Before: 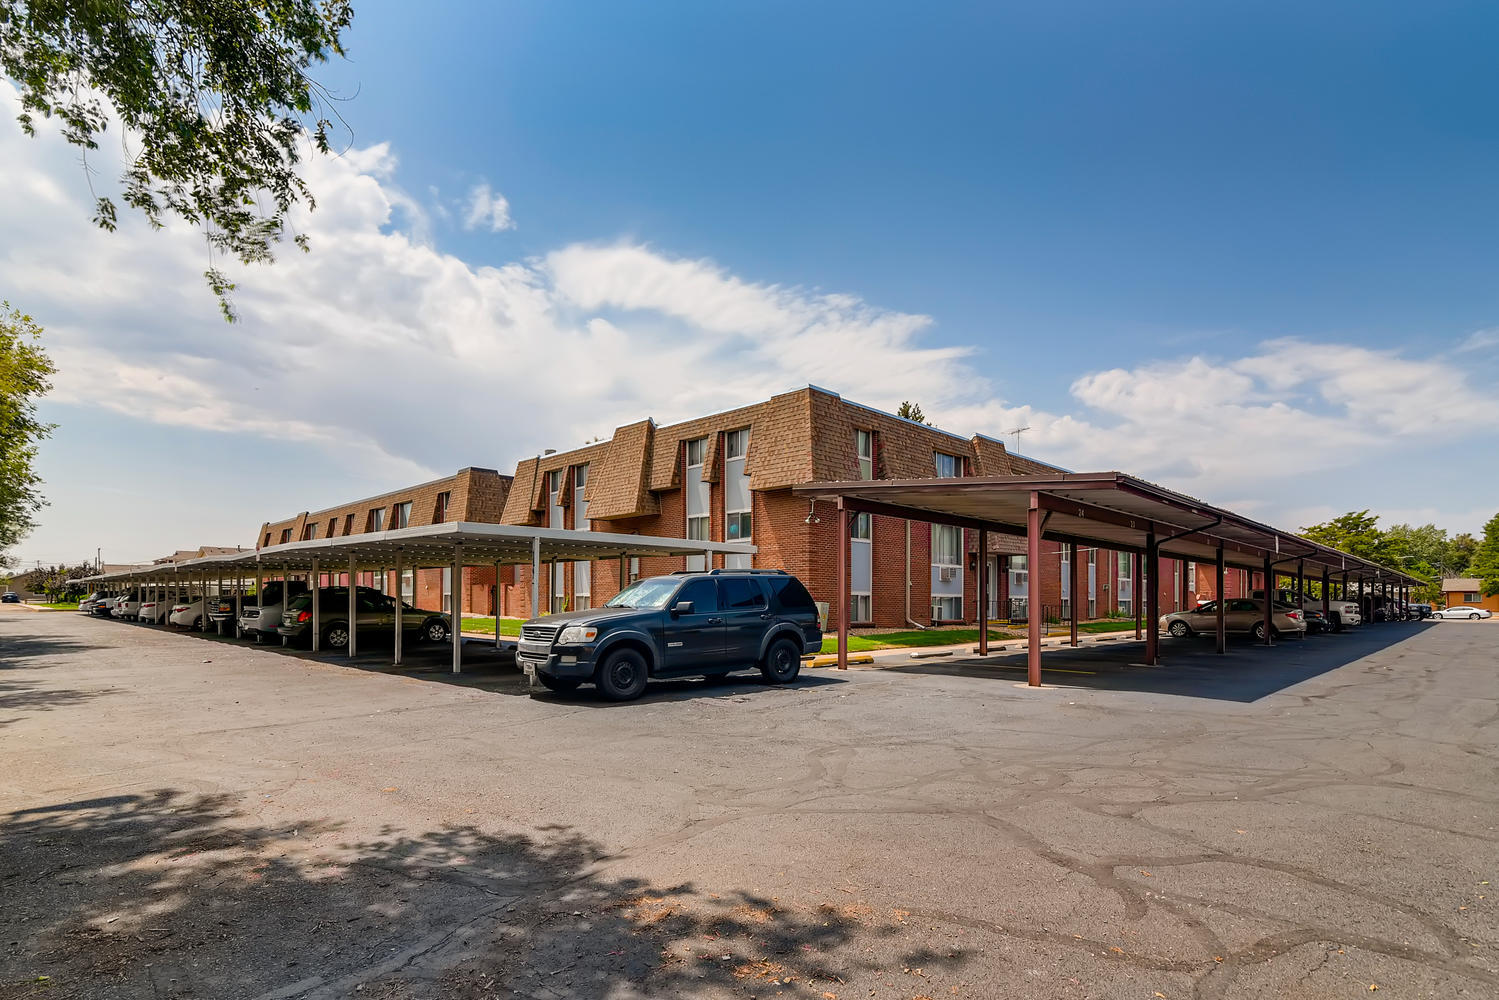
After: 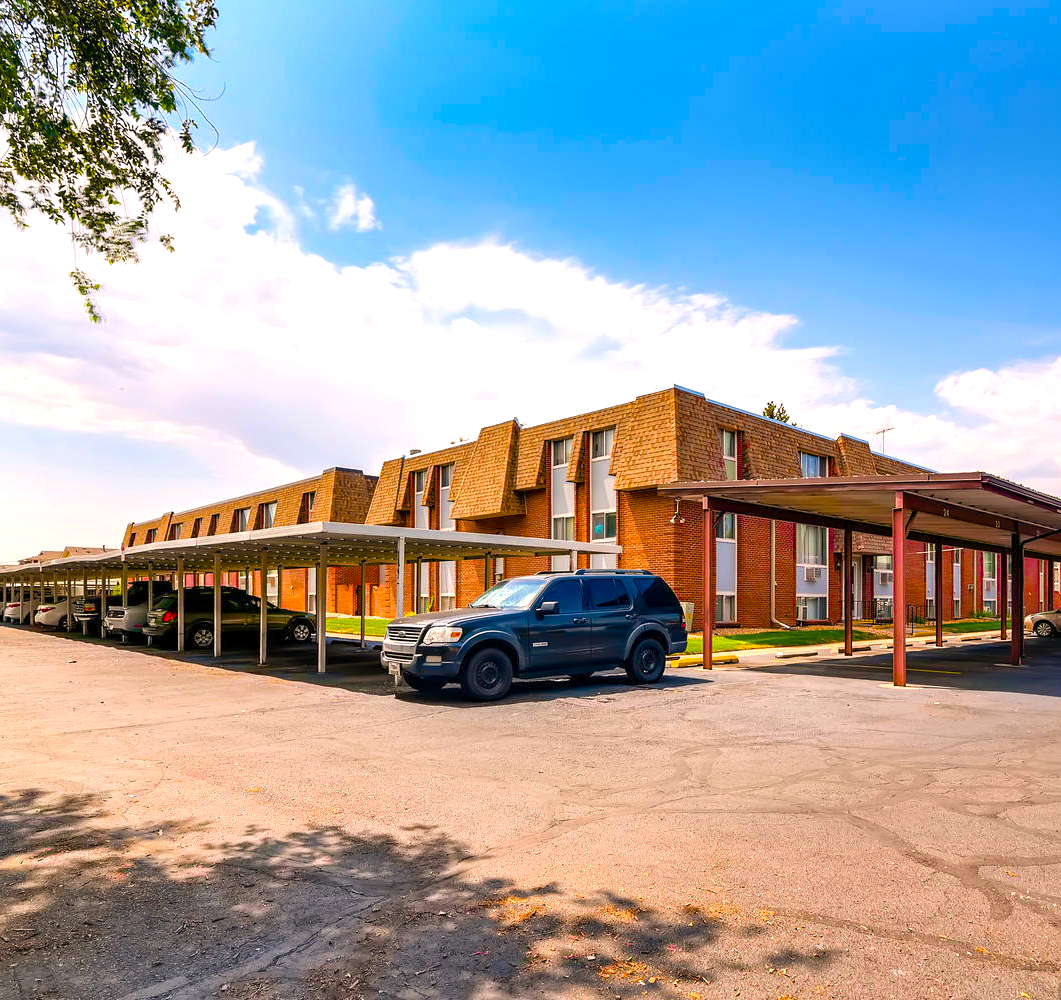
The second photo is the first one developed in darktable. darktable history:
exposure: exposure 0.74 EV, compensate highlight preservation false
color balance rgb: linear chroma grading › global chroma 20.512%, perceptual saturation grading › global saturation 30.799%
crop and rotate: left 9.011%, right 20.168%
color correction: highlights a* 7.43, highlights b* 3.91
